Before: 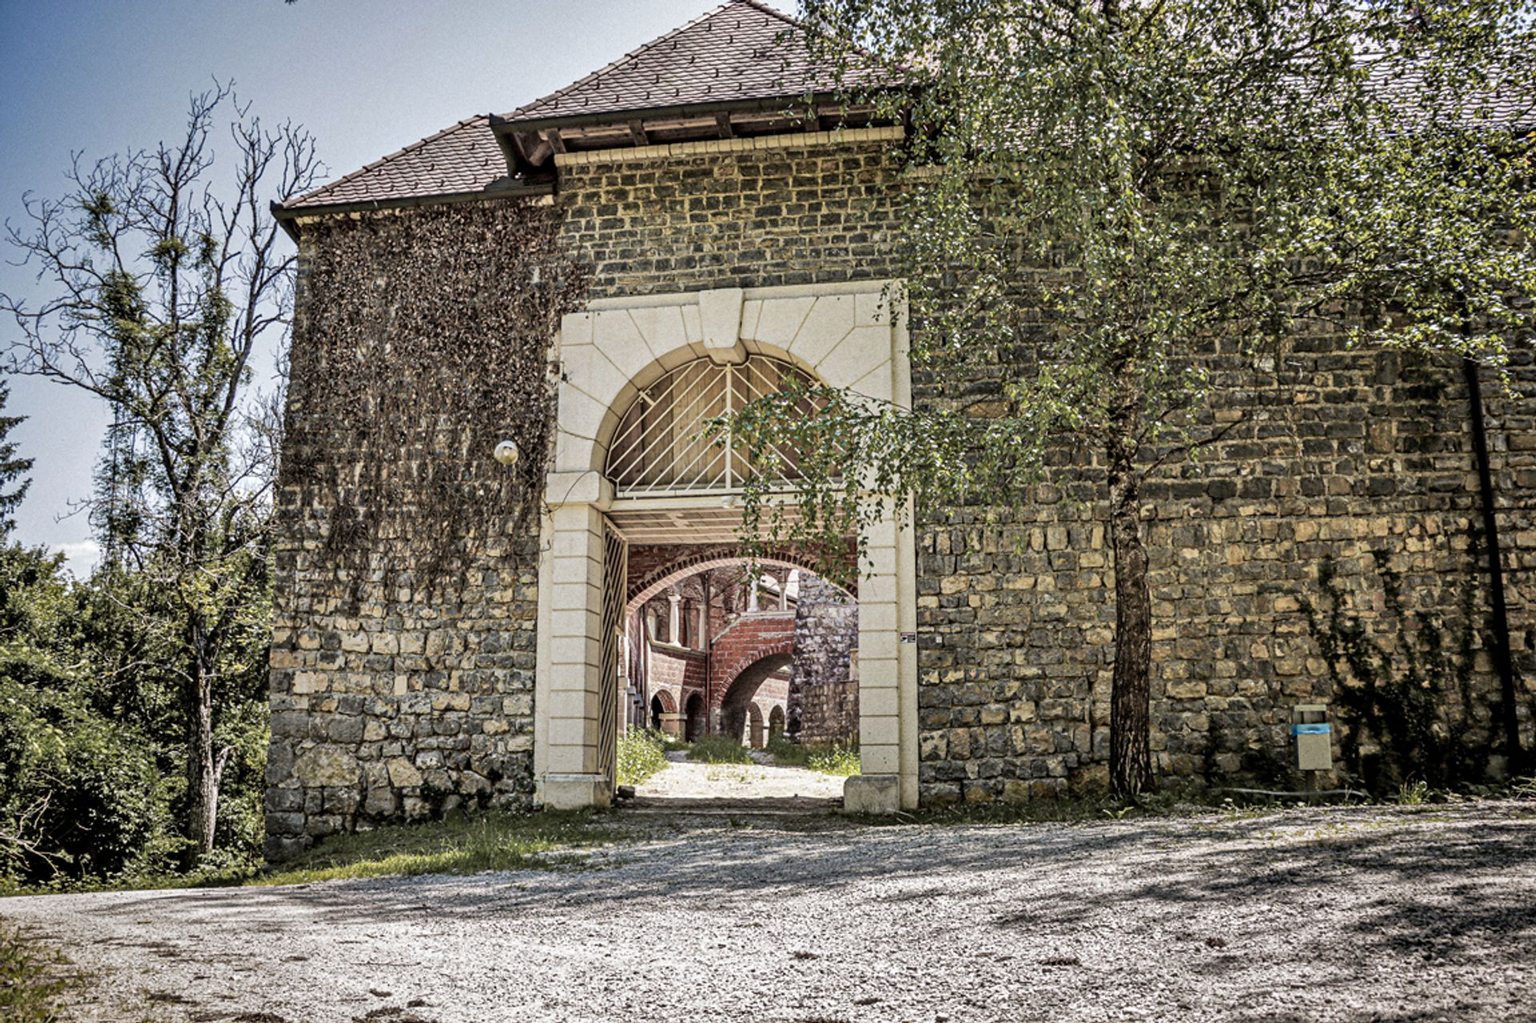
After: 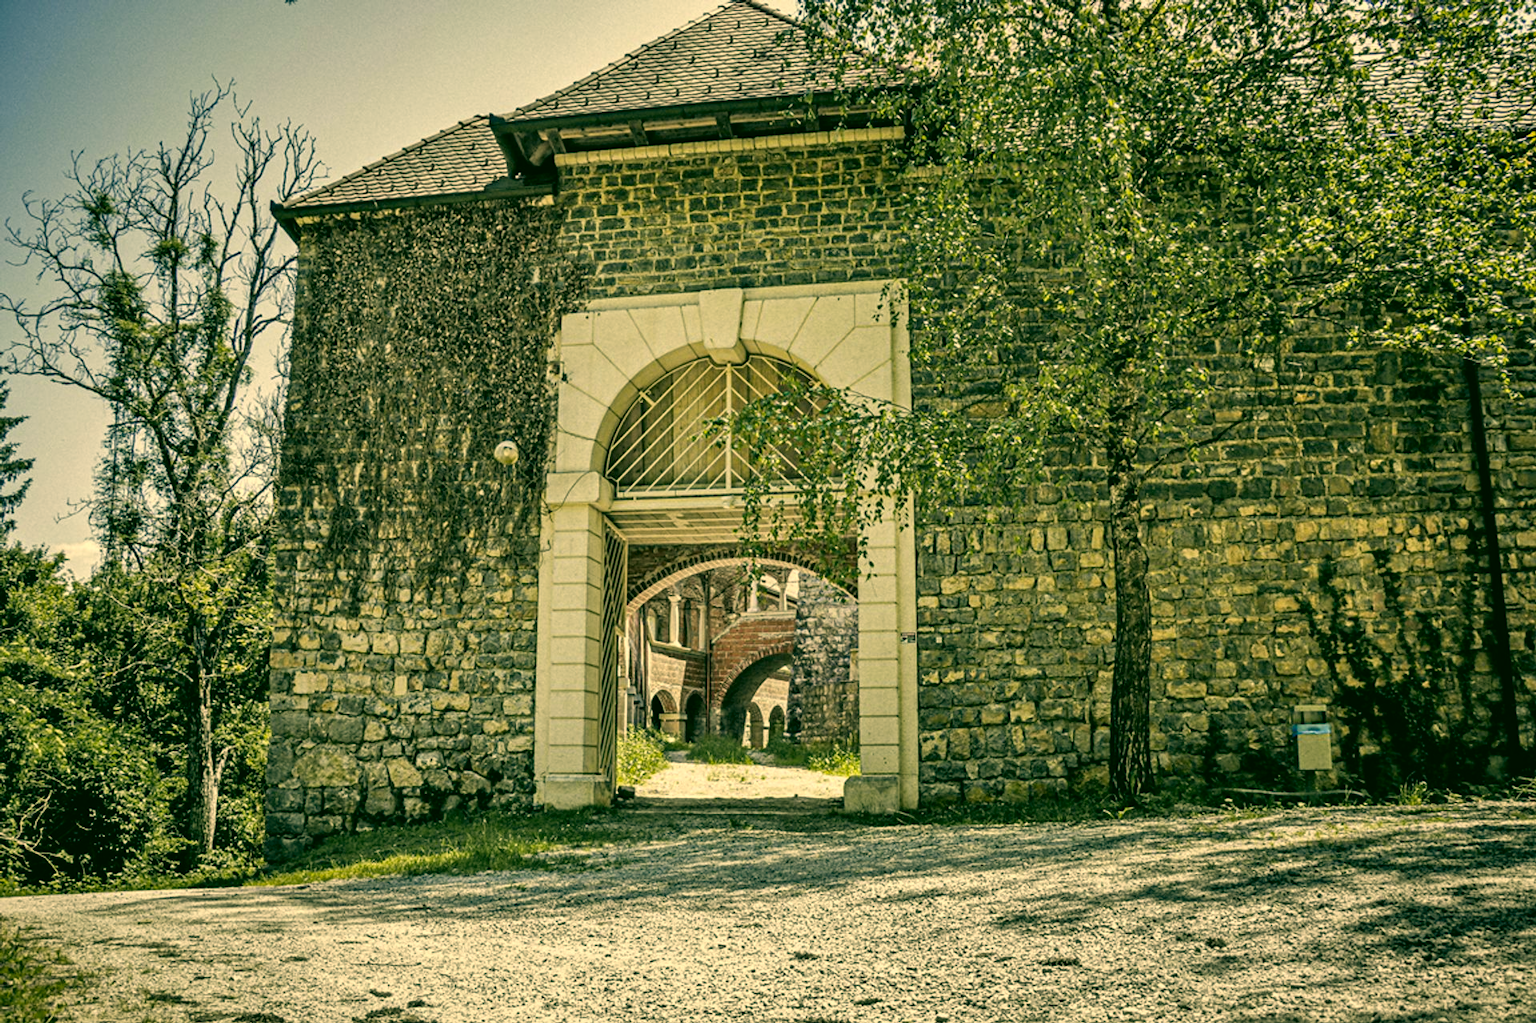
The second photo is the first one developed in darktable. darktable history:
color correction: highlights a* 5.7, highlights b* 33.76, shadows a* -25.35, shadows b* 3.99
